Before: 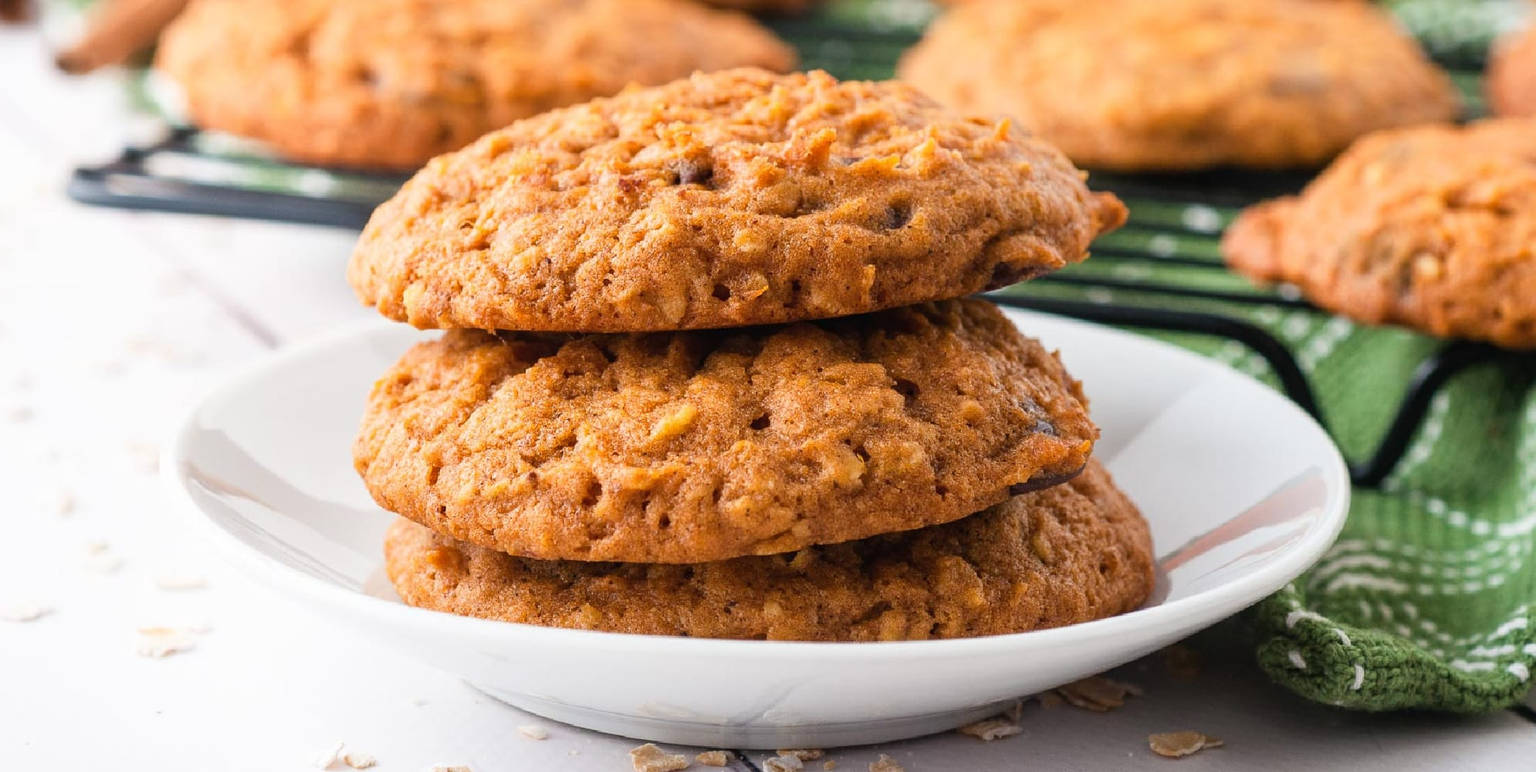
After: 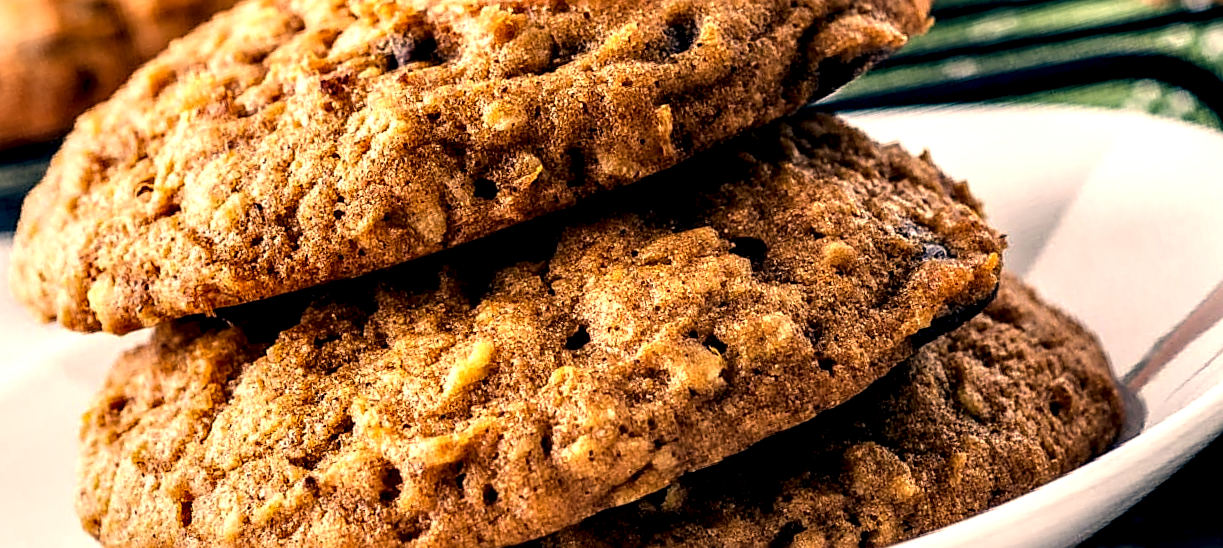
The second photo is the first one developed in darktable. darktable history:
crop and rotate: left 17.046%, top 10.659%, right 12.989%, bottom 14.553%
local contrast: shadows 185%, detail 225%
sharpen: on, module defaults
rotate and perspective: rotation -14.8°, crop left 0.1, crop right 0.903, crop top 0.25, crop bottom 0.748
color correction: highlights a* 10.32, highlights b* 14.66, shadows a* -9.59, shadows b* -15.02
